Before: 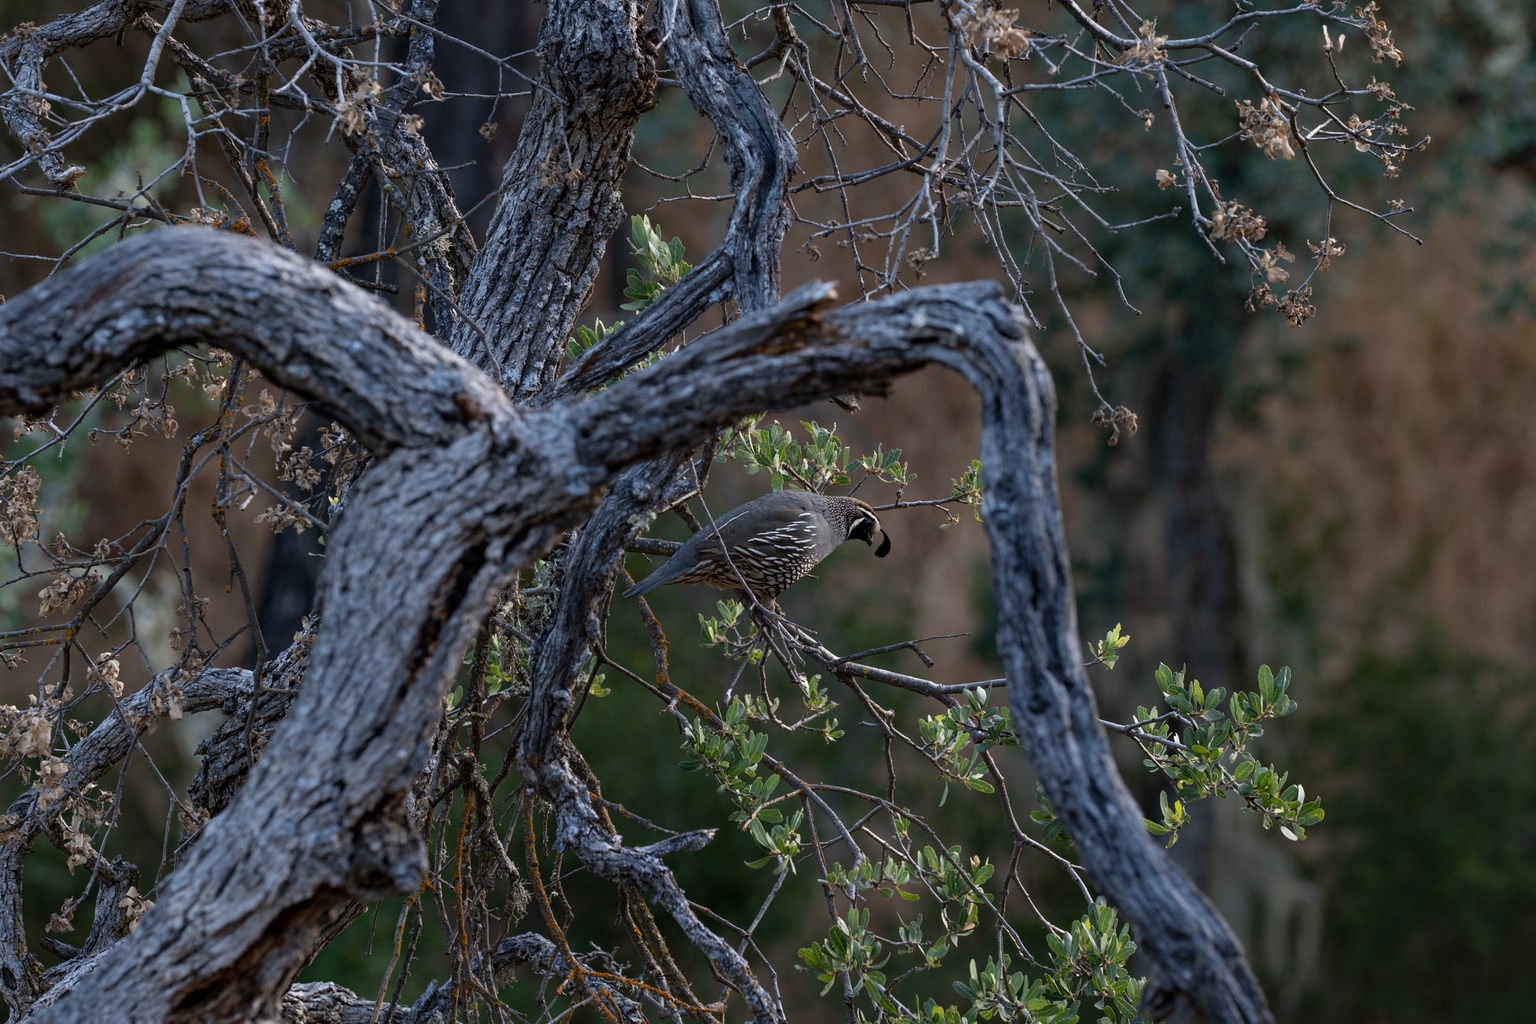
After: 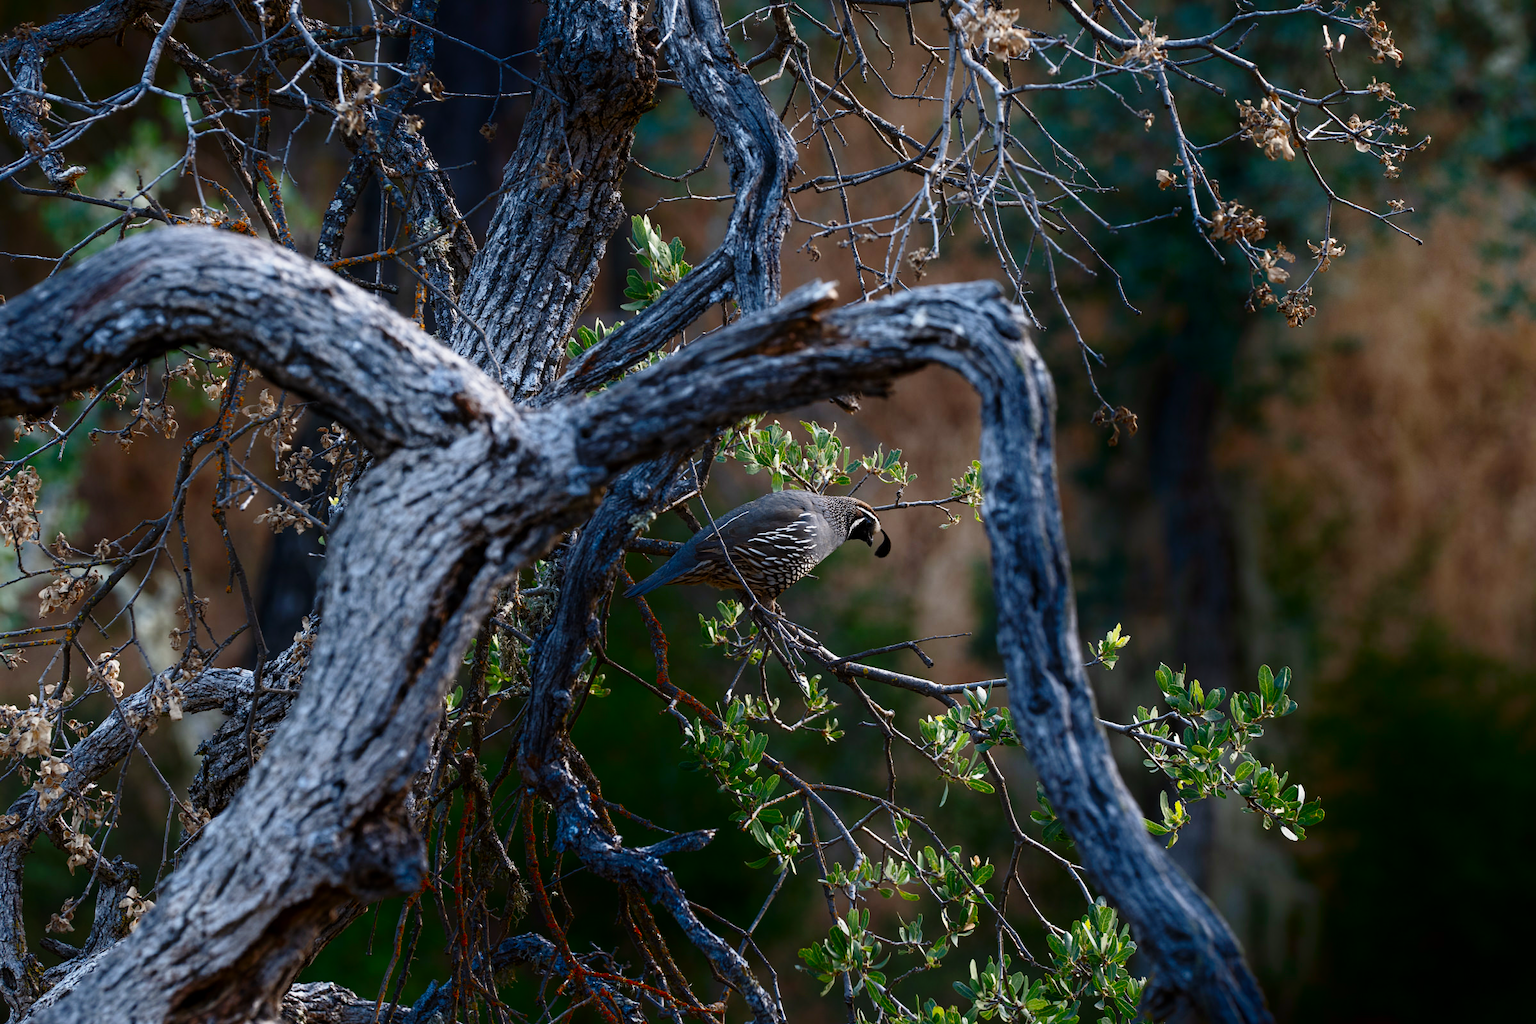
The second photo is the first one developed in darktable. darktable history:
shadows and highlights: shadows -88.27, highlights -35.32, soften with gaussian
base curve: curves: ch0 [(0, 0) (0.028, 0.03) (0.121, 0.232) (0.46, 0.748) (0.859, 0.968) (1, 1)], preserve colors none
